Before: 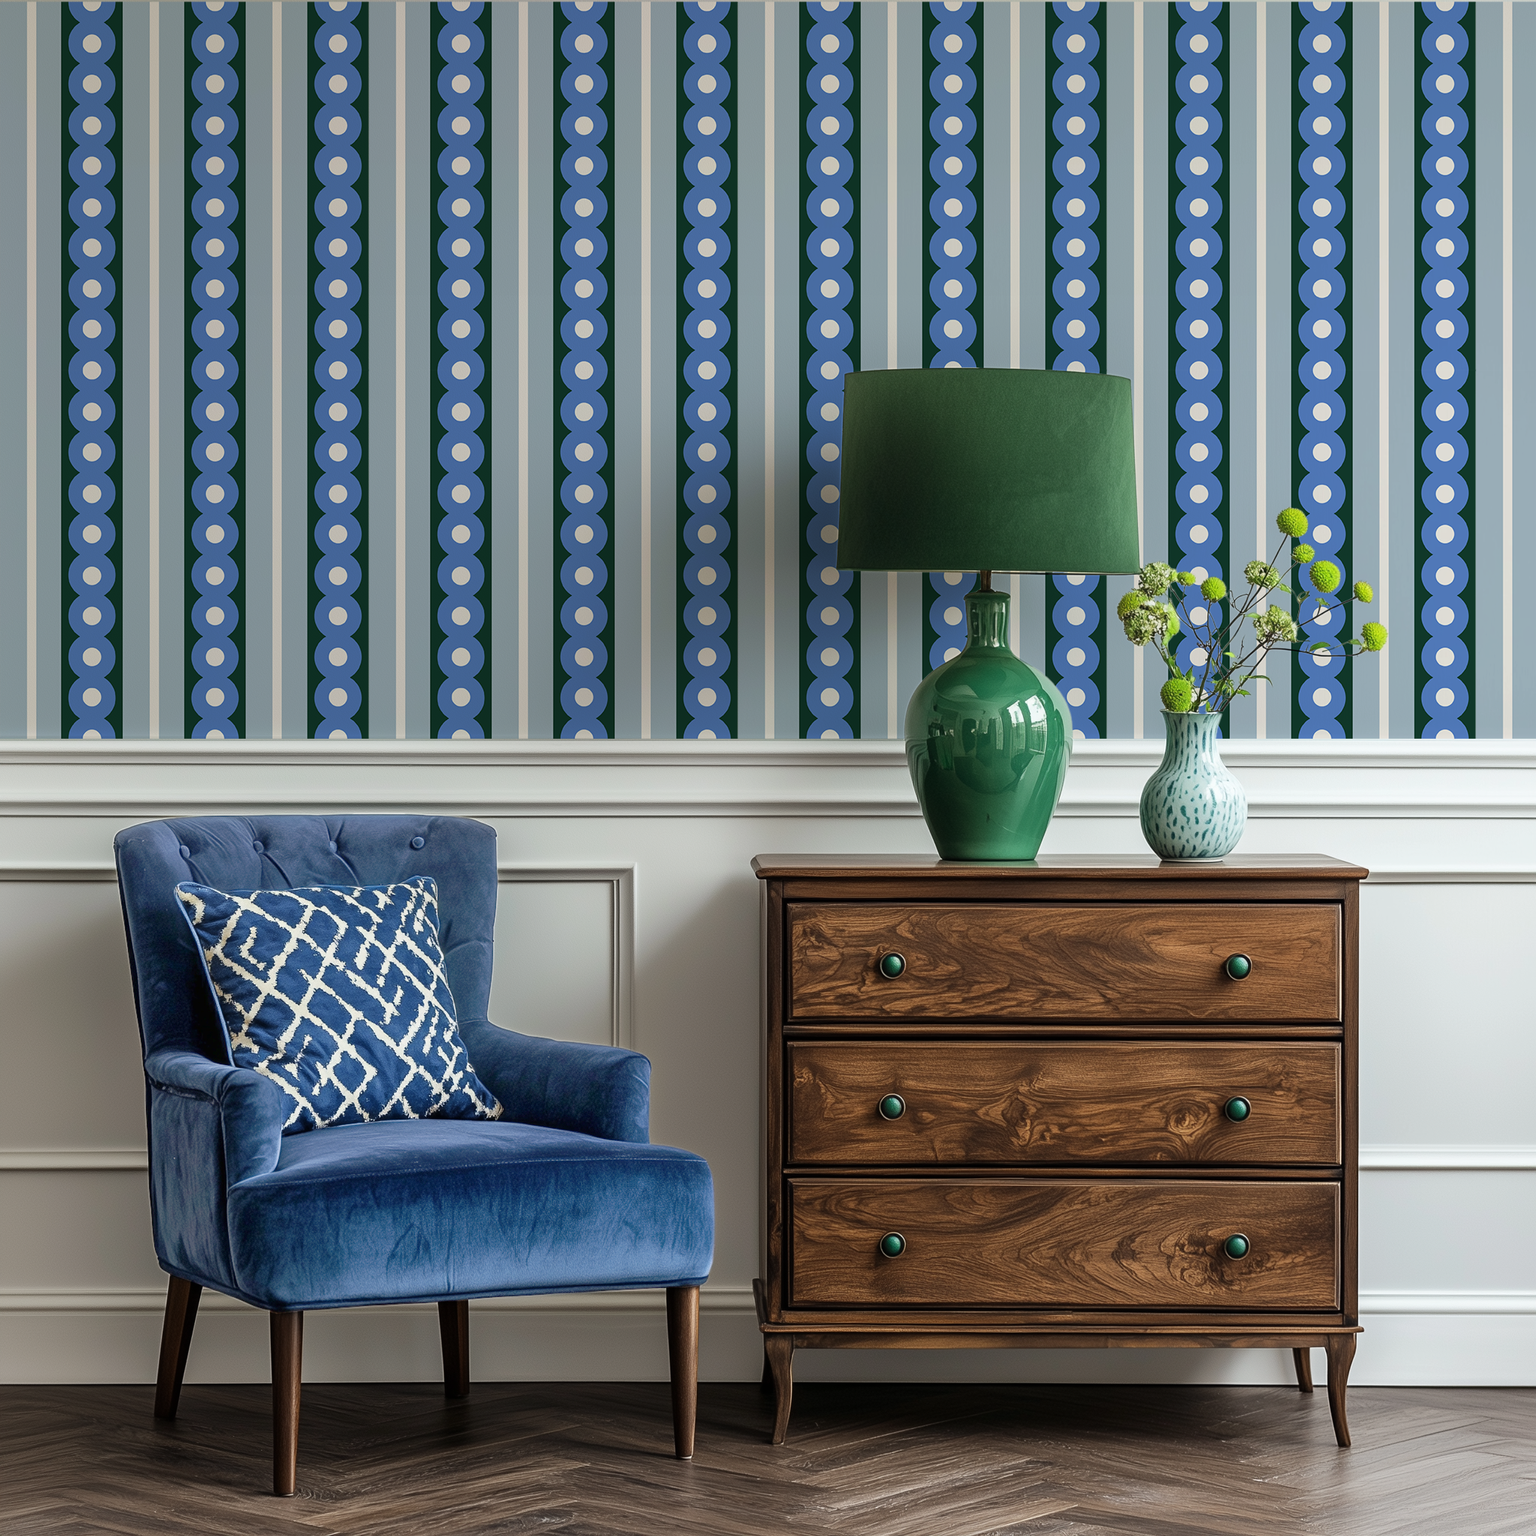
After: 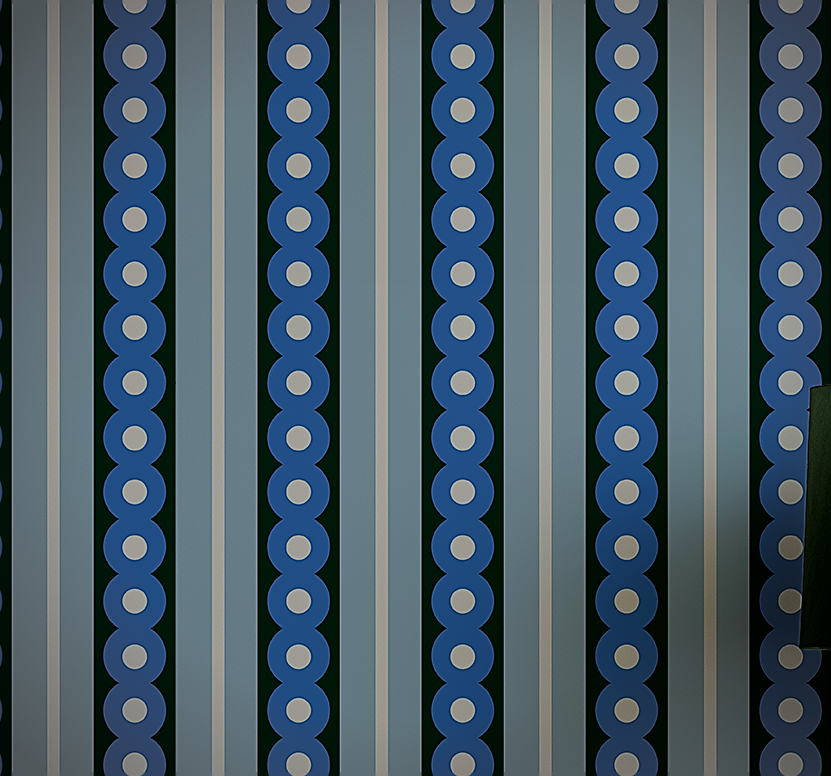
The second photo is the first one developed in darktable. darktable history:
white balance: red 0.988, blue 1.017
contrast brightness saturation: contrast 0.07, brightness -0.14, saturation 0.11
filmic rgb: black relative exposure -6.98 EV, white relative exposure 5.63 EV, hardness 2.86
crop: left 15.452%, top 5.459%, right 43.956%, bottom 56.62%
velvia: on, module defaults
vignetting: fall-off start 79.88%
sharpen: radius 1.4, amount 1.25, threshold 0.7
